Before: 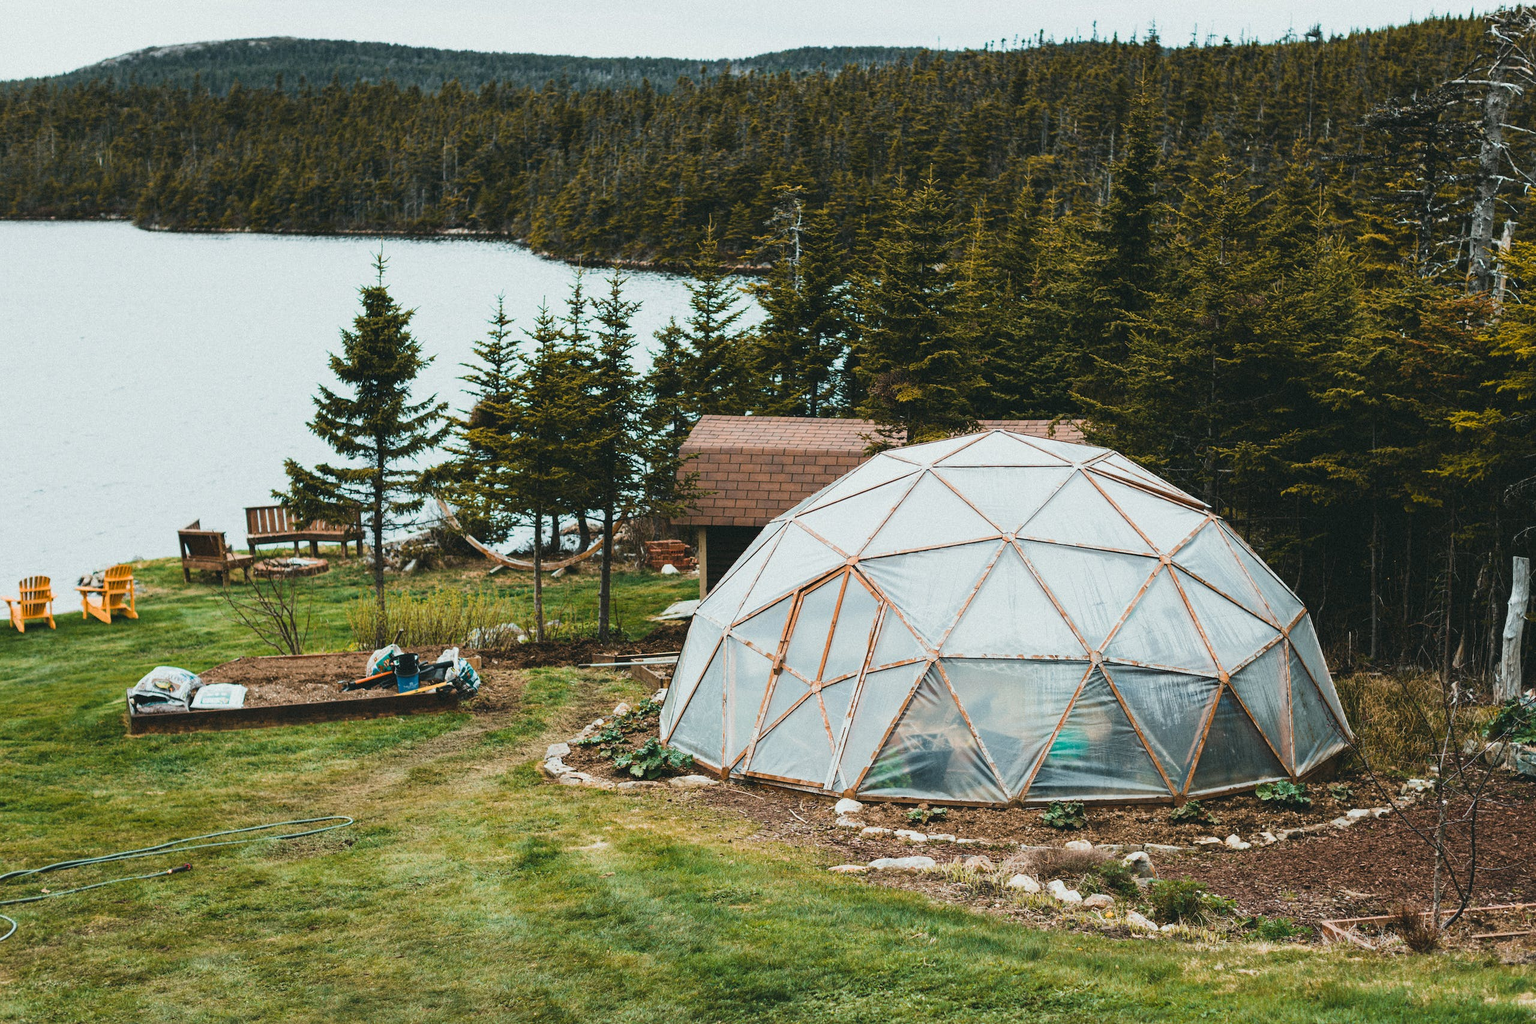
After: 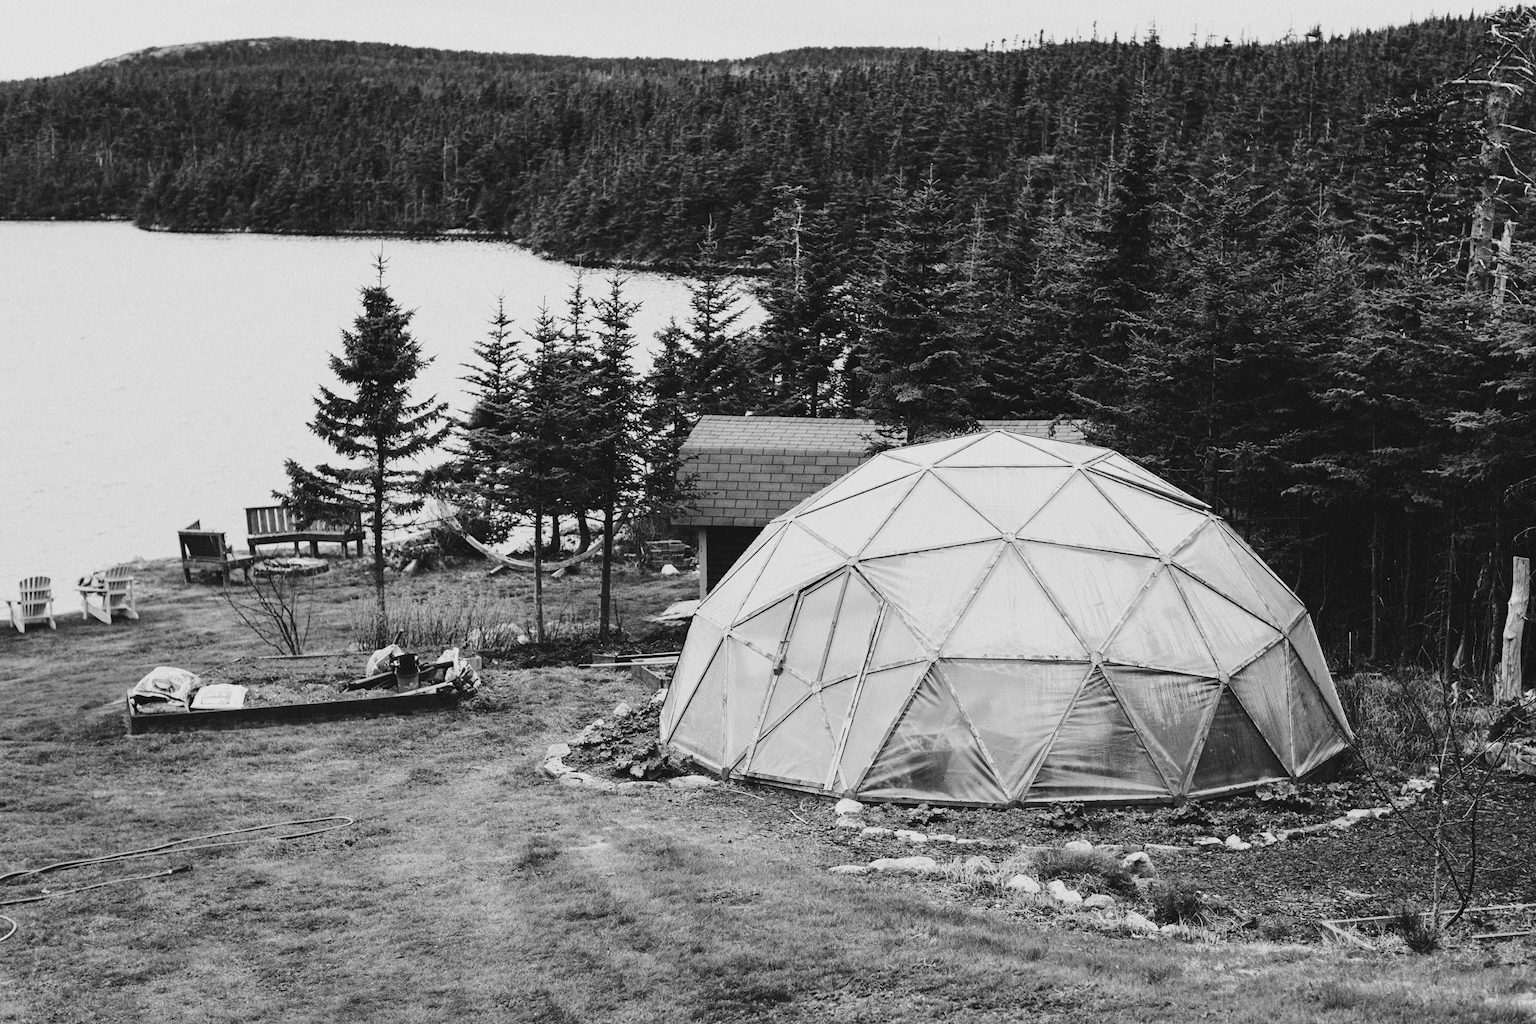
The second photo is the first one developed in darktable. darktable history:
monochrome: on, module defaults
tone curve: curves: ch0 [(0, 0) (0.23, 0.189) (0.486, 0.52) (0.822, 0.825) (0.994, 0.955)]; ch1 [(0, 0) (0.226, 0.261) (0.379, 0.442) (0.469, 0.468) (0.495, 0.498) (0.514, 0.509) (0.561, 0.603) (0.59, 0.656) (1, 1)]; ch2 [(0, 0) (0.269, 0.299) (0.459, 0.43) (0.498, 0.5) (0.523, 0.52) (0.586, 0.569) (0.635, 0.617) (0.659, 0.681) (0.718, 0.764) (1, 1)], color space Lab, independent channels, preserve colors none
